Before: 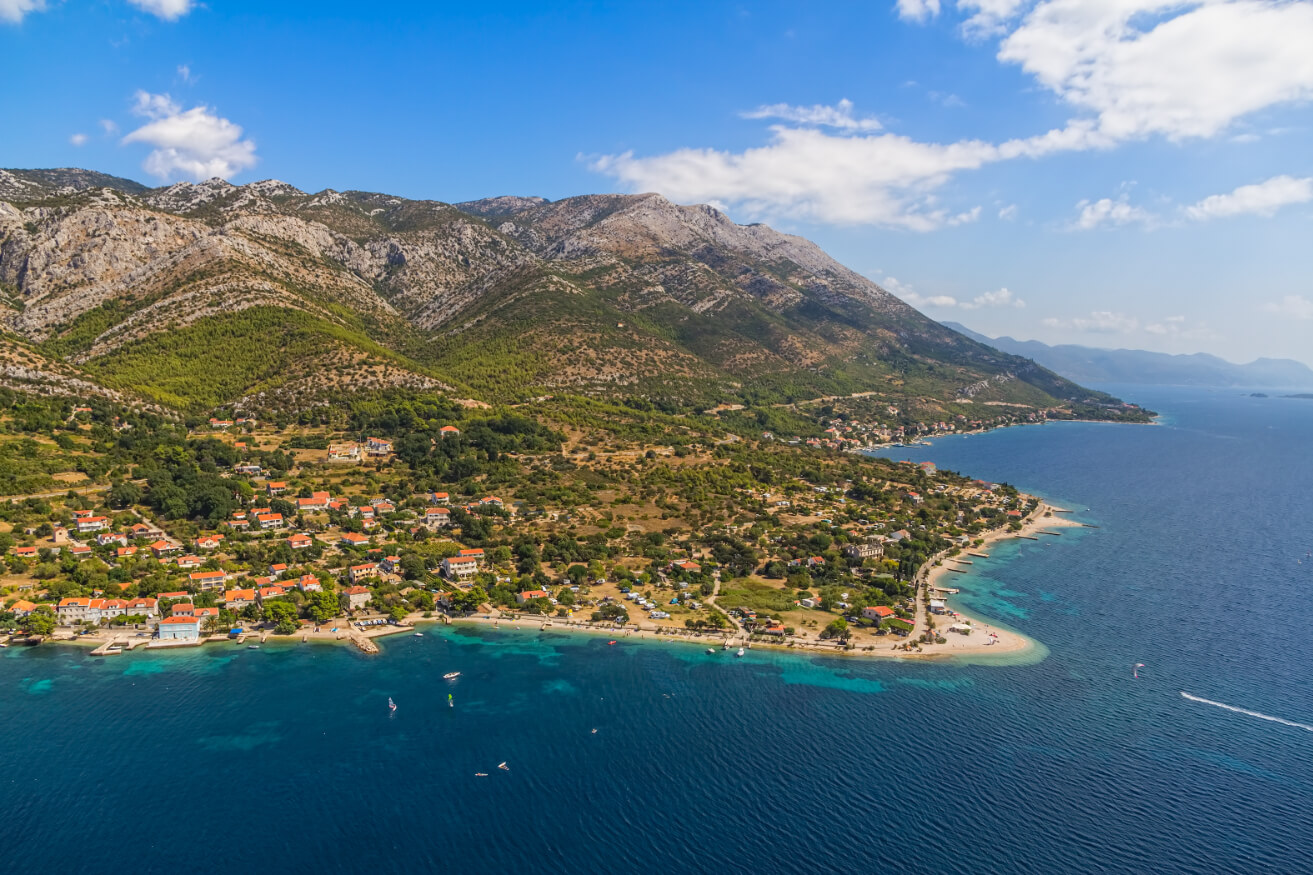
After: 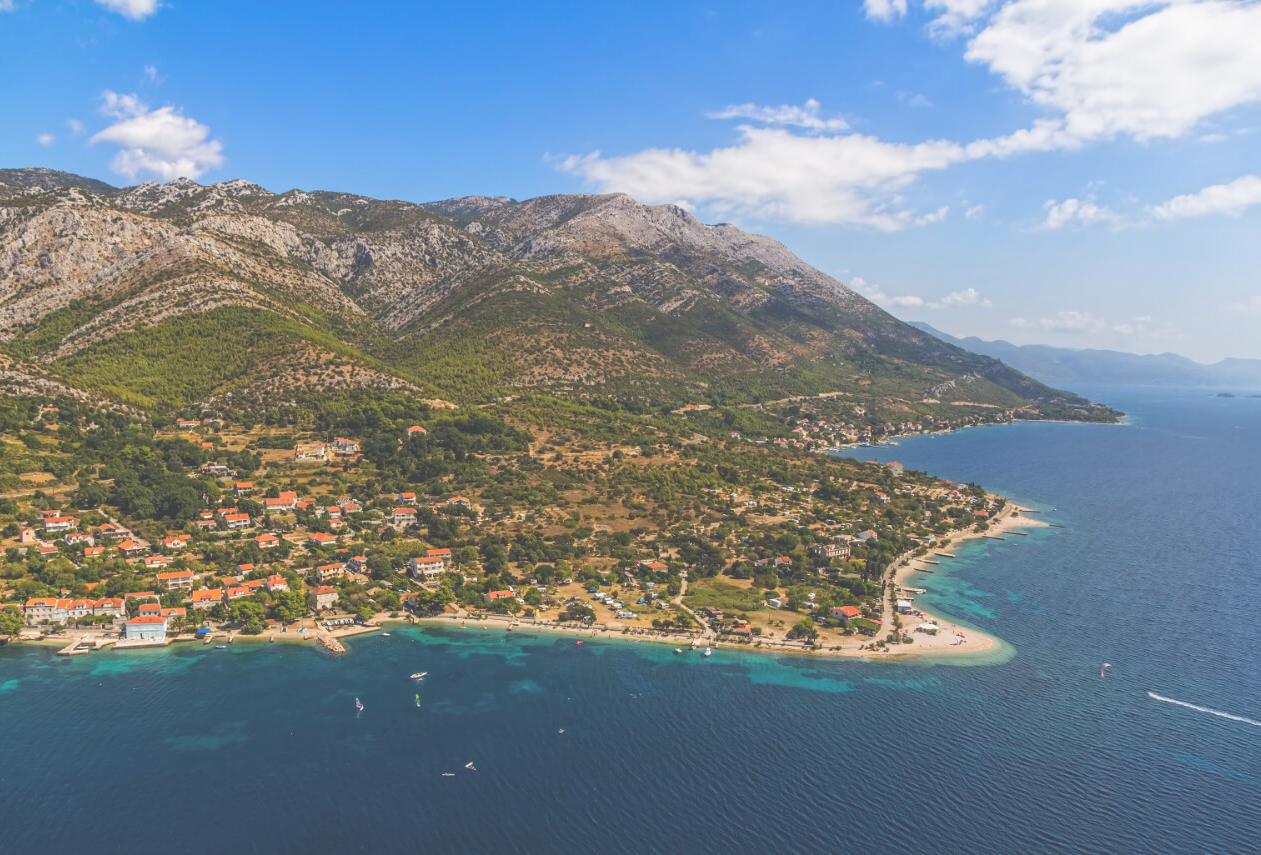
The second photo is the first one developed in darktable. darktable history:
tone equalizer: on, module defaults
crop and rotate: left 2.579%, right 1.34%, bottom 2.234%
exposure: black level correction -0.042, exposure 0.06 EV, compensate exposure bias true, compensate highlight preservation false
